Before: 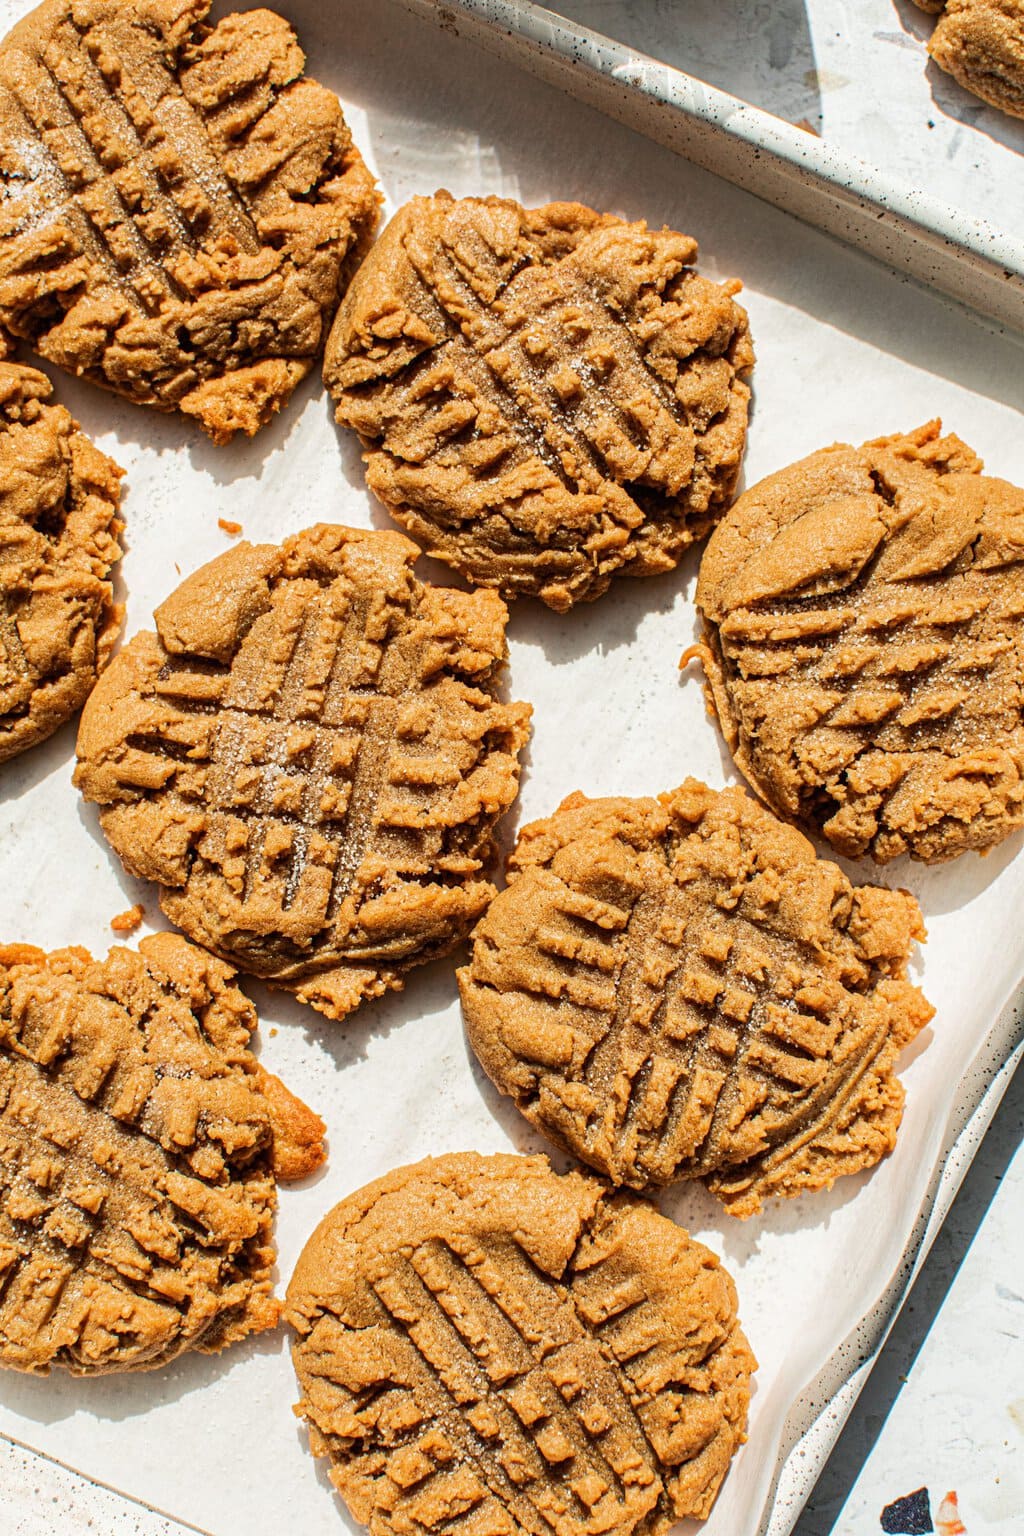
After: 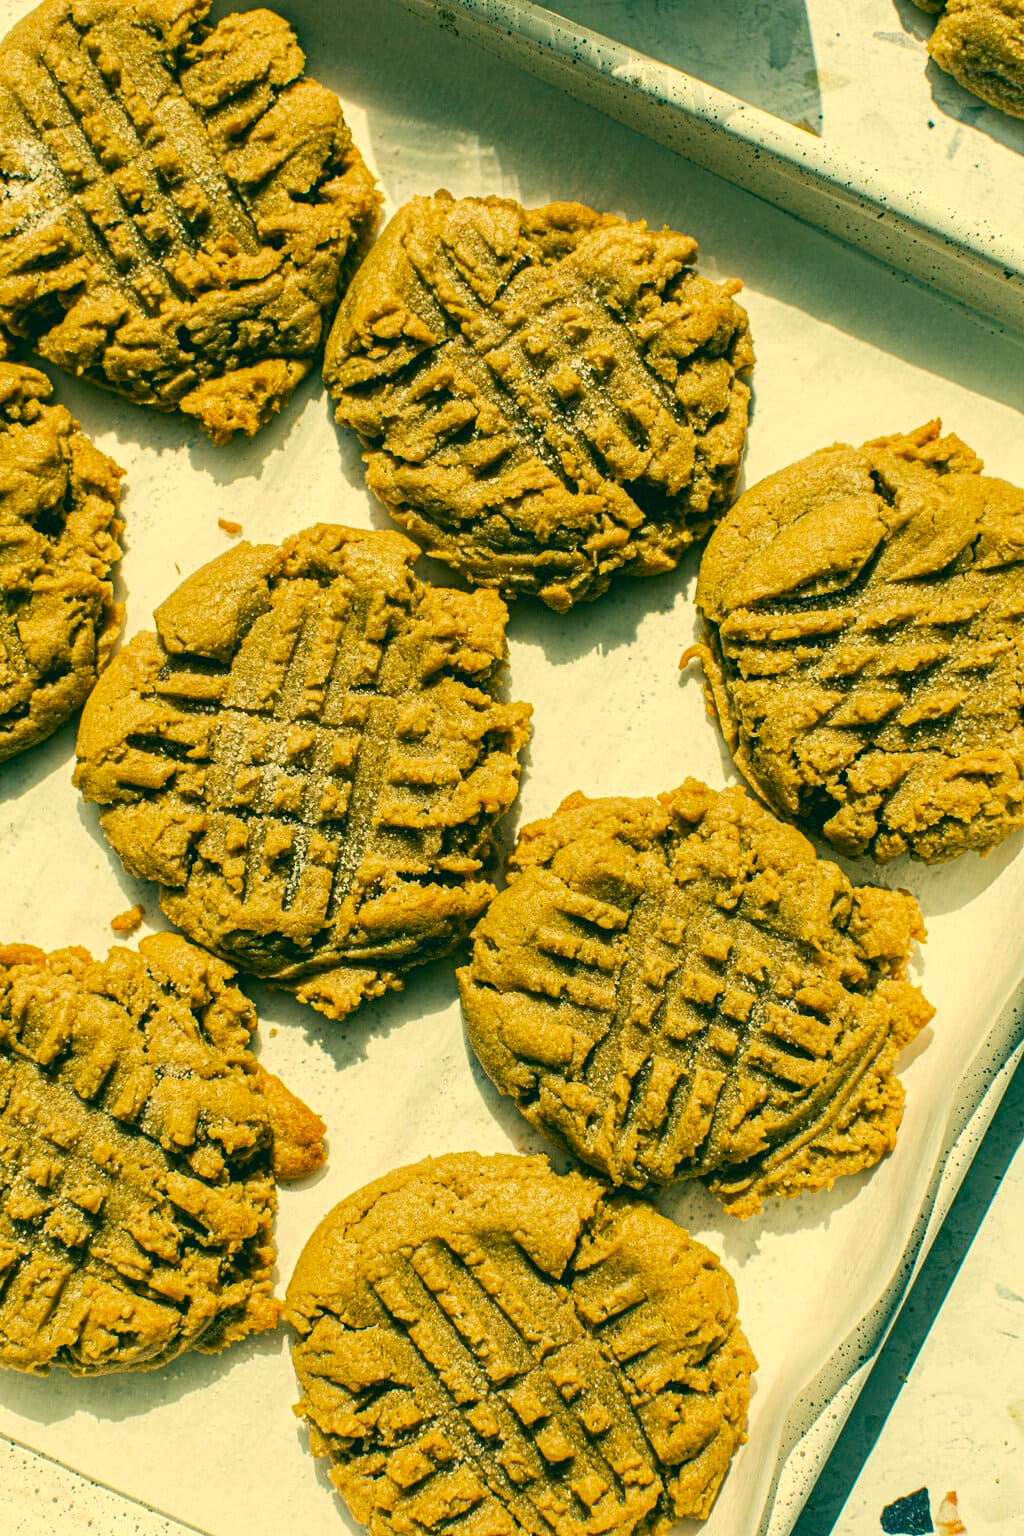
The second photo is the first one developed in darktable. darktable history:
color correction: highlights a* 1.92, highlights b* 34.49, shadows a* -35.91, shadows b* -6.06
